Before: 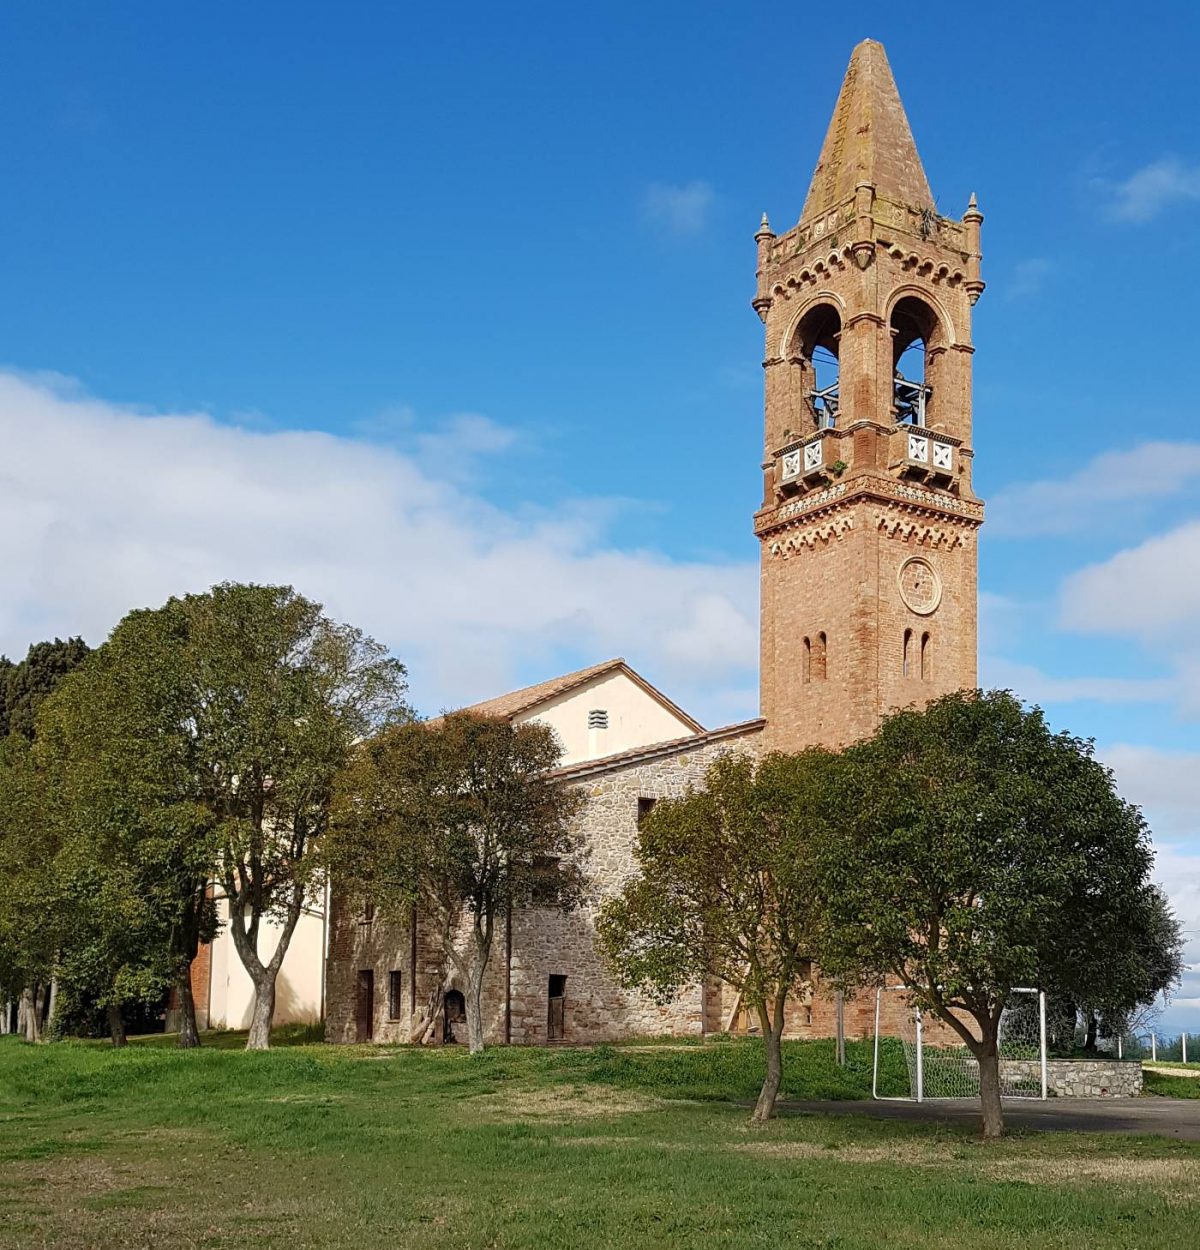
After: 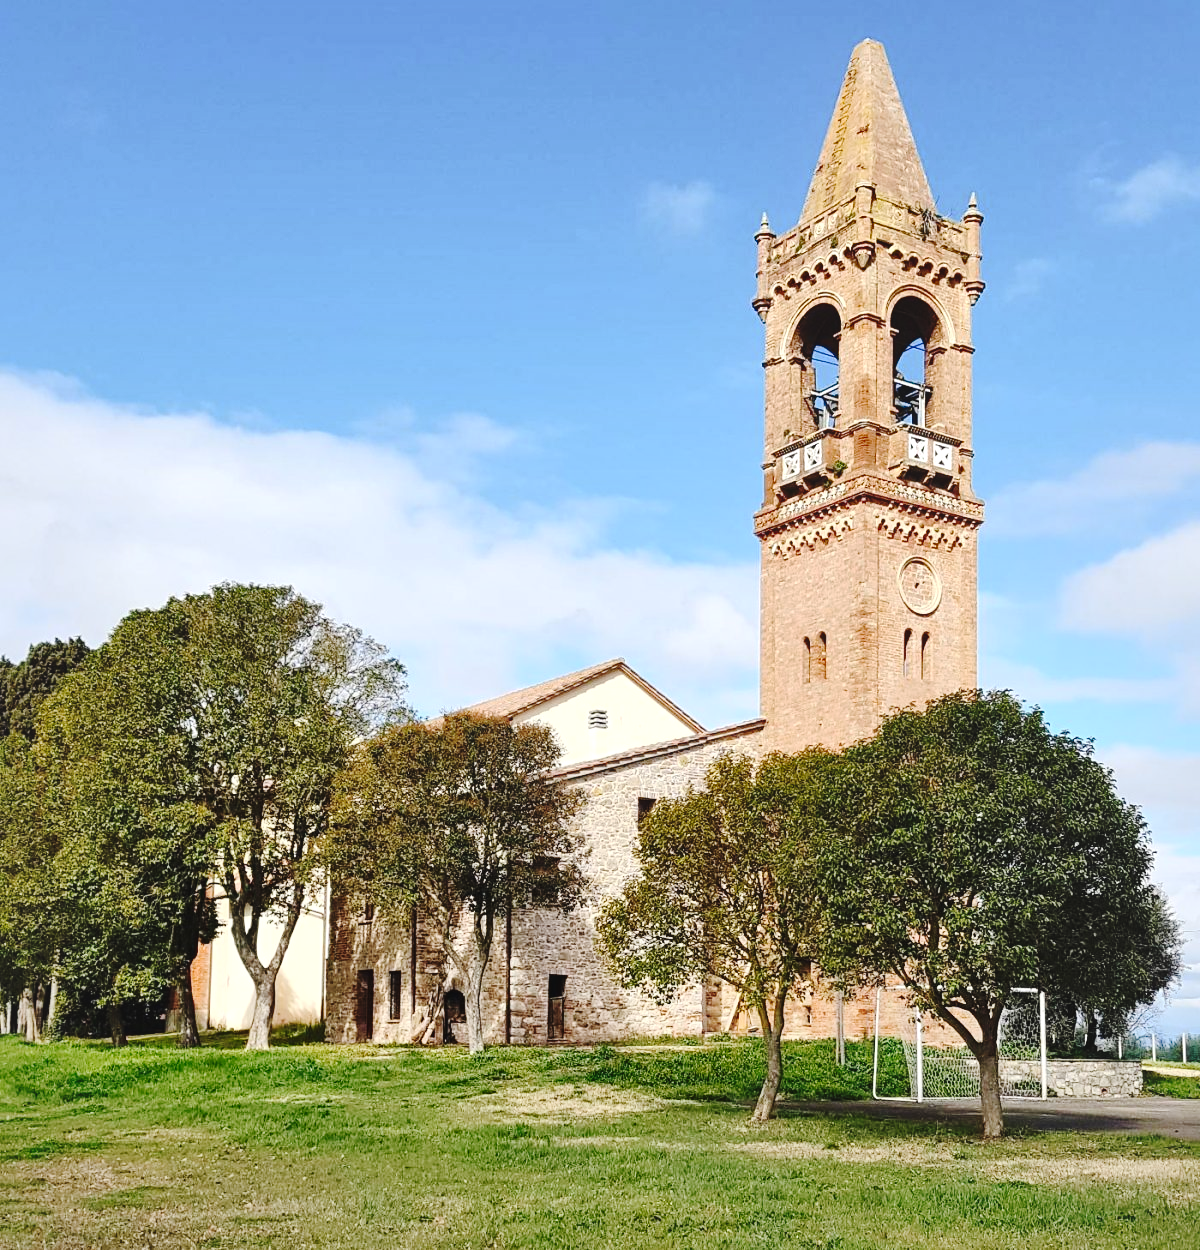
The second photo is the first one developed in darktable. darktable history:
exposure: black level correction -0.015, exposure -0.125 EV, compensate highlight preservation false
tone curve: curves: ch0 [(0, 0) (0.003, 0.057) (0.011, 0.061) (0.025, 0.065) (0.044, 0.075) (0.069, 0.082) (0.1, 0.09) (0.136, 0.102) (0.177, 0.145) (0.224, 0.195) (0.277, 0.27) (0.335, 0.374) (0.399, 0.486) (0.468, 0.578) (0.543, 0.652) (0.623, 0.717) (0.709, 0.778) (0.801, 0.837) (0.898, 0.909) (1, 1)], preserve colors none
local contrast: mode bilateral grid, contrast 100, coarseness 100, detail 165%, midtone range 0.2
contrast brightness saturation: contrast 0.2, brightness 0.16, saturation 0.22
